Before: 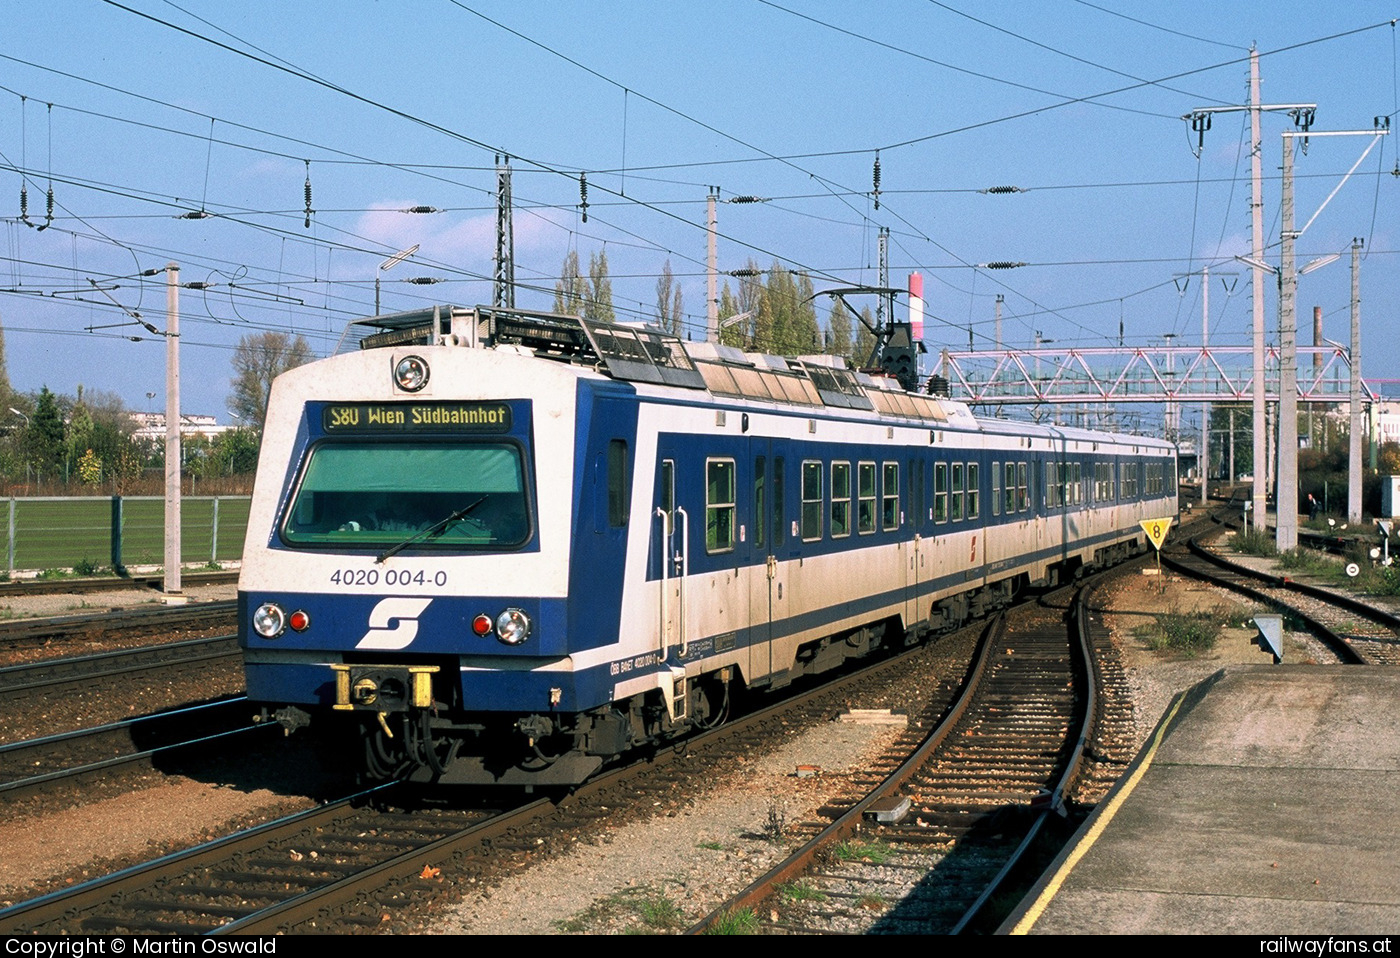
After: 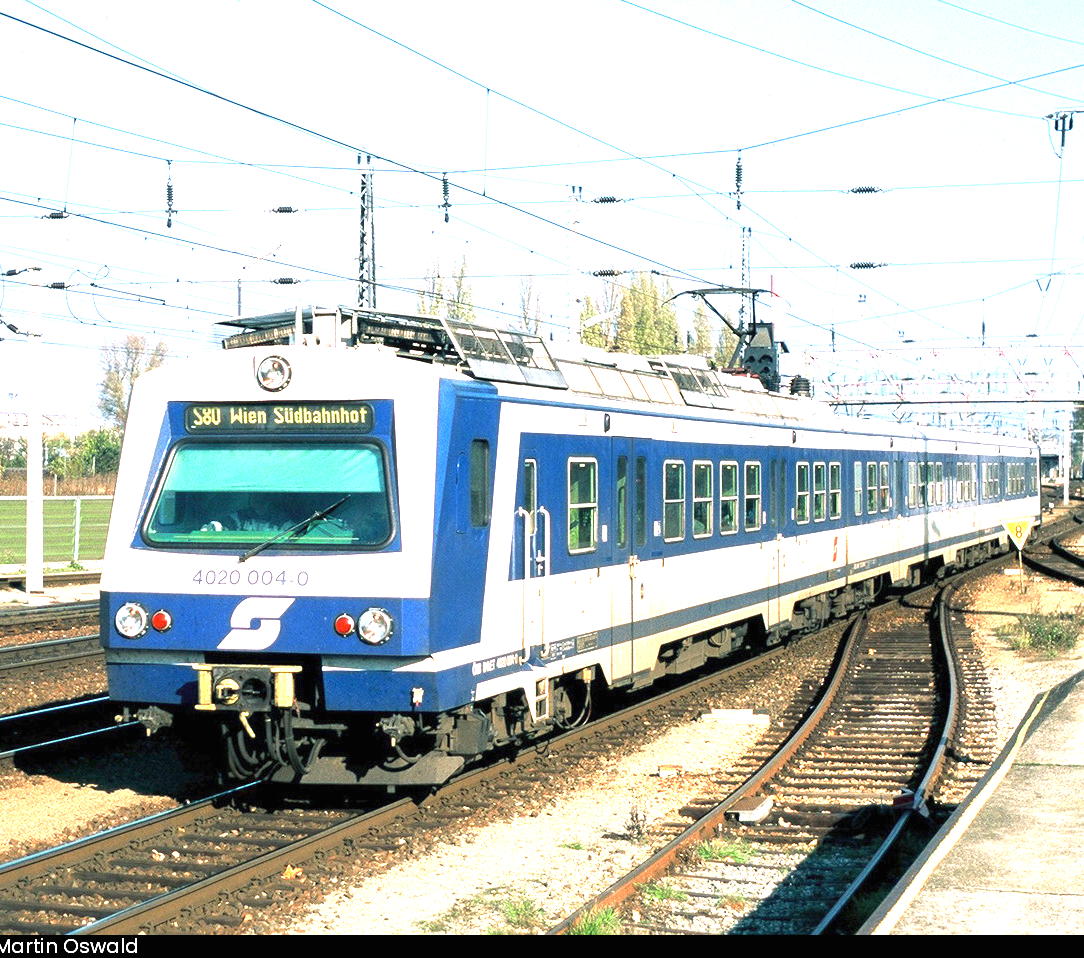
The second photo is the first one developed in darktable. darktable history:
exposure: black level correction 0, exposure 2.088 EV, compensate exposure bias true, compensate highlight preservation false
crop: left 9.88%, right 12.664%
